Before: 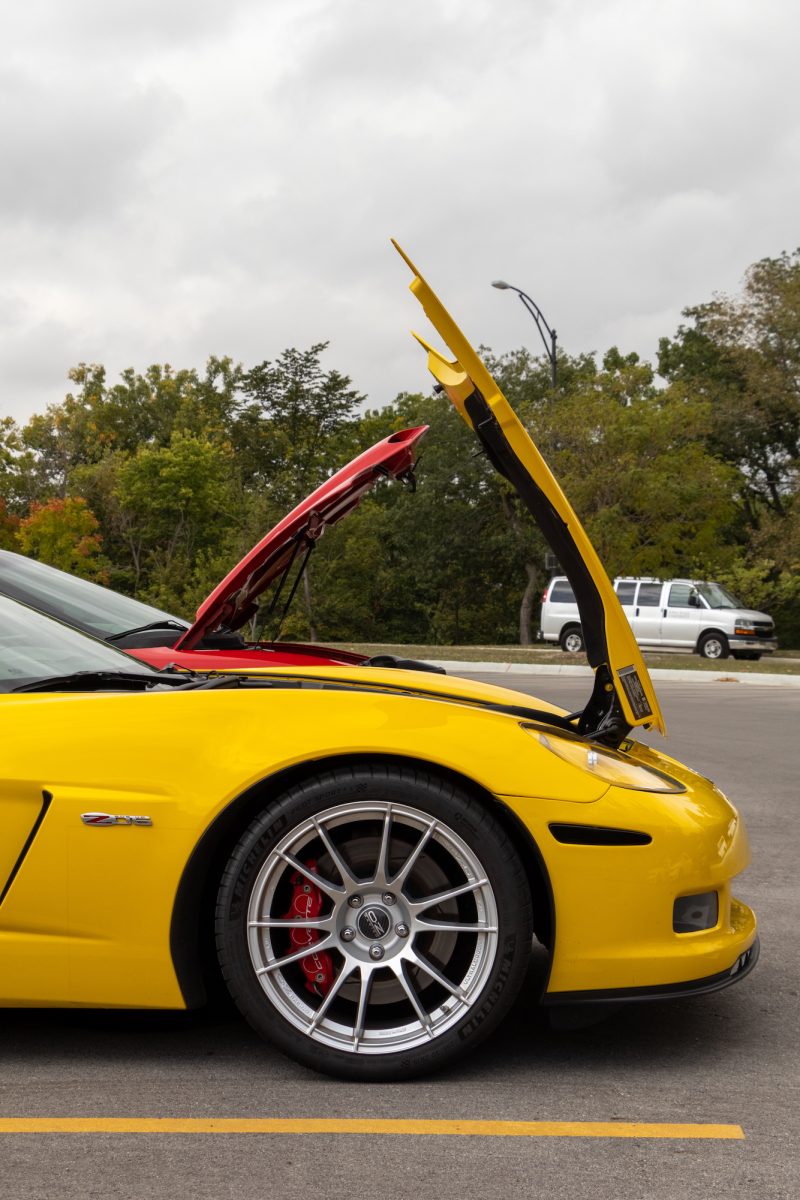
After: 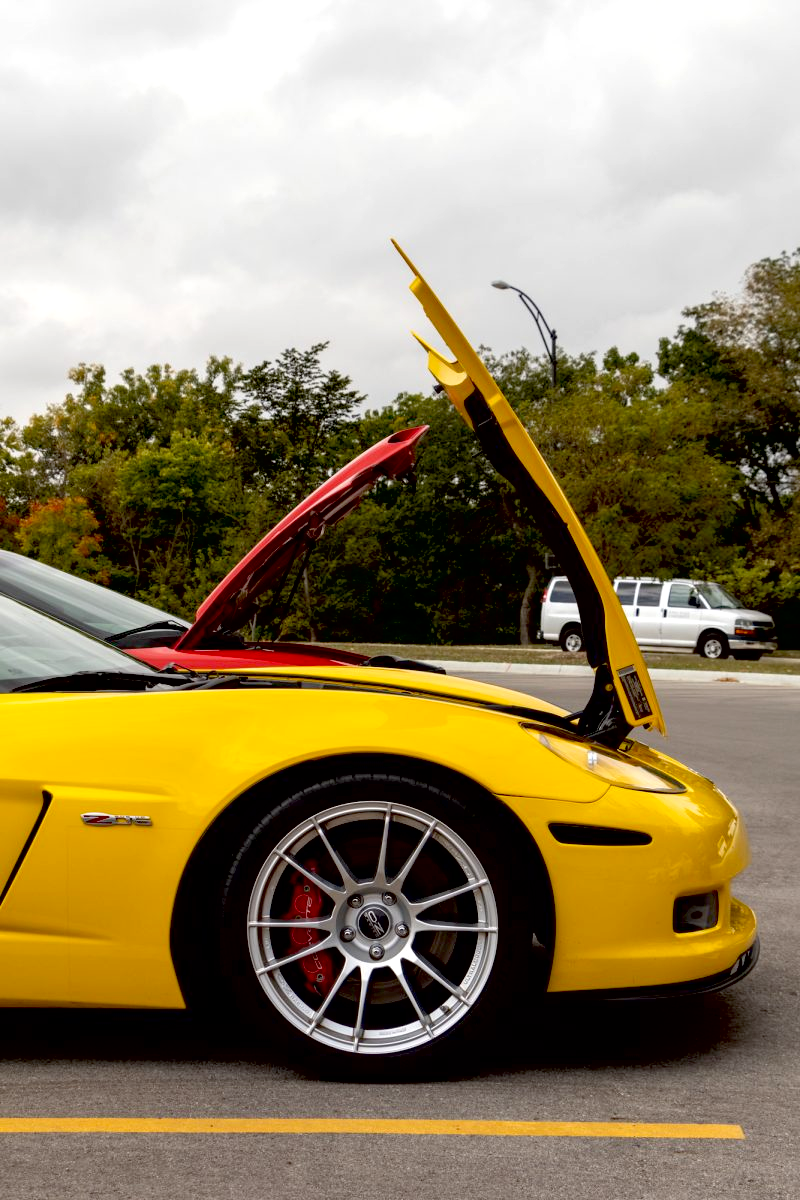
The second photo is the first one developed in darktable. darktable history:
exposure: black level correction 0.026, exposure 0.181 EV, compensate highlight preservation false
local contrast: mode bilateral grid, contrast 21, coarseness 49, detail 102%, midtone range 0.2
